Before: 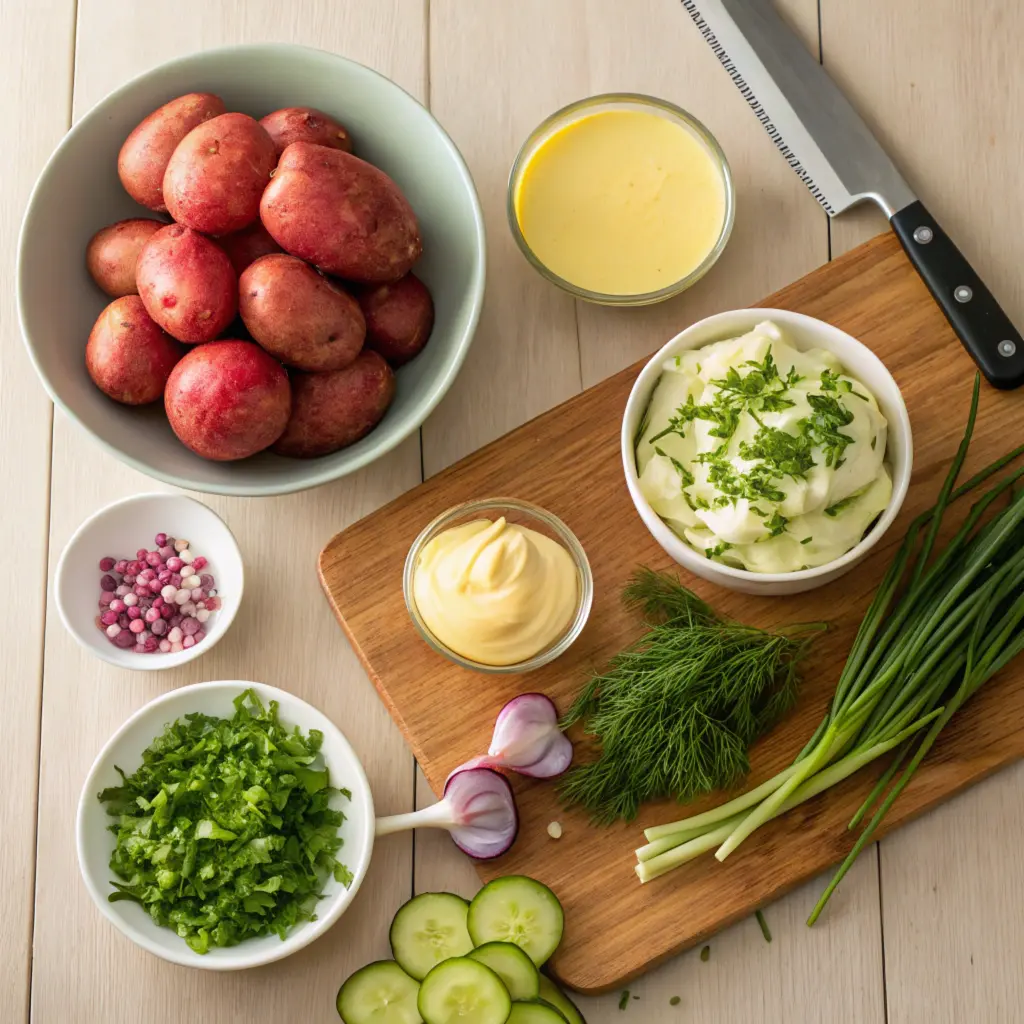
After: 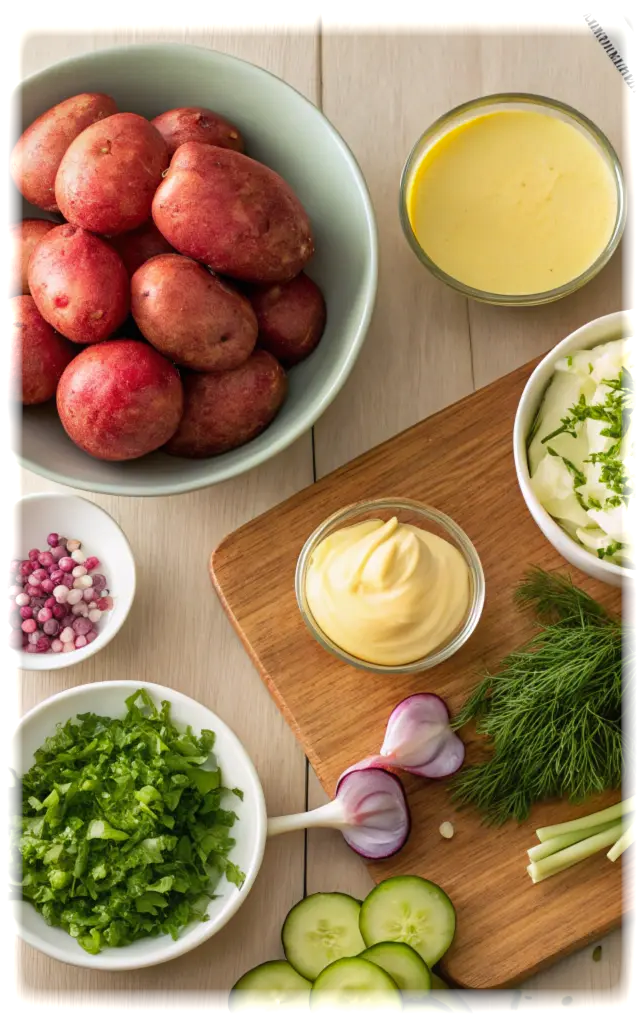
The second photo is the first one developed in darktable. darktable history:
crop: left 10.644%, right 26.528%
vignetting: fall-off start 93%, fall-off radius 5%, brightness 1, saturation -0.49, automatic ratio true, width/height ratio 1.332, shape 0.04, unbound false
shadows and highlights: soften with gaussian
